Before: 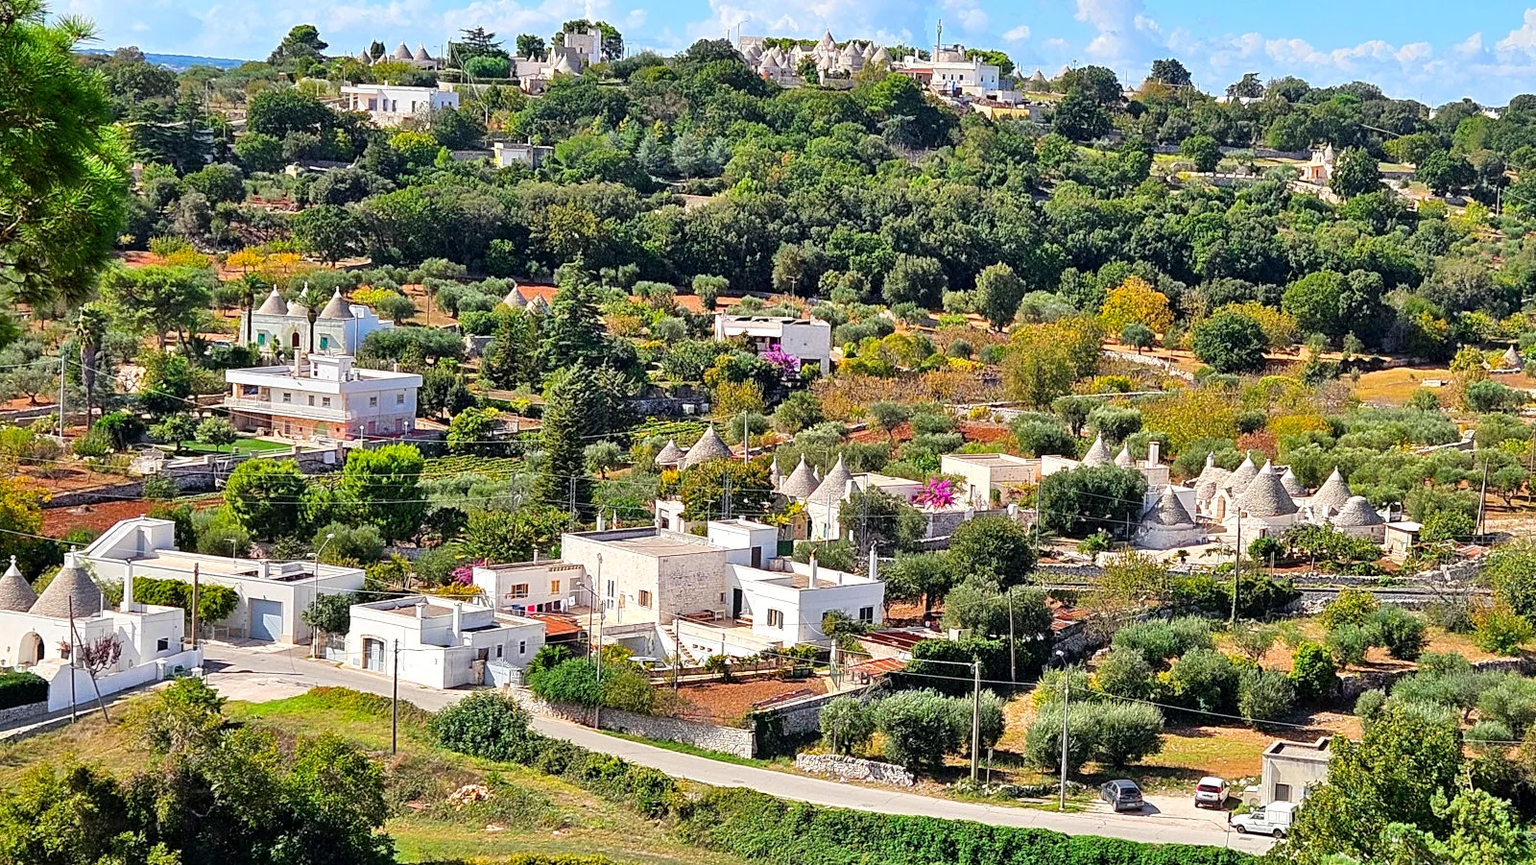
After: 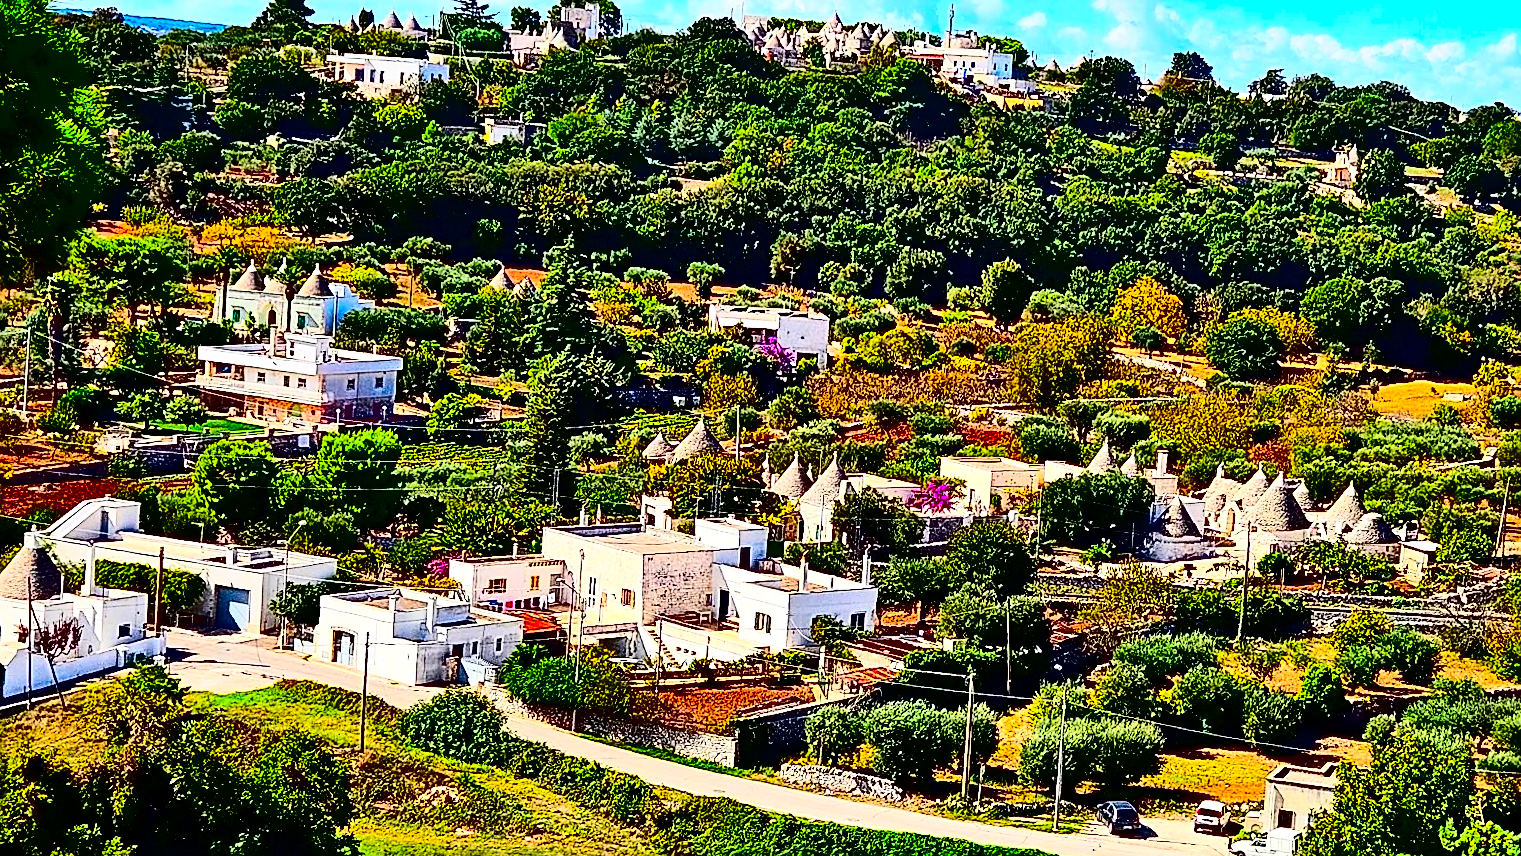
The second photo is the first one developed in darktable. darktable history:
crop and rotate: angle -1.69°
contrast brightness saturation: contrast 0.77, brightness -1, saturation 1
sharpen: on, module defaults
